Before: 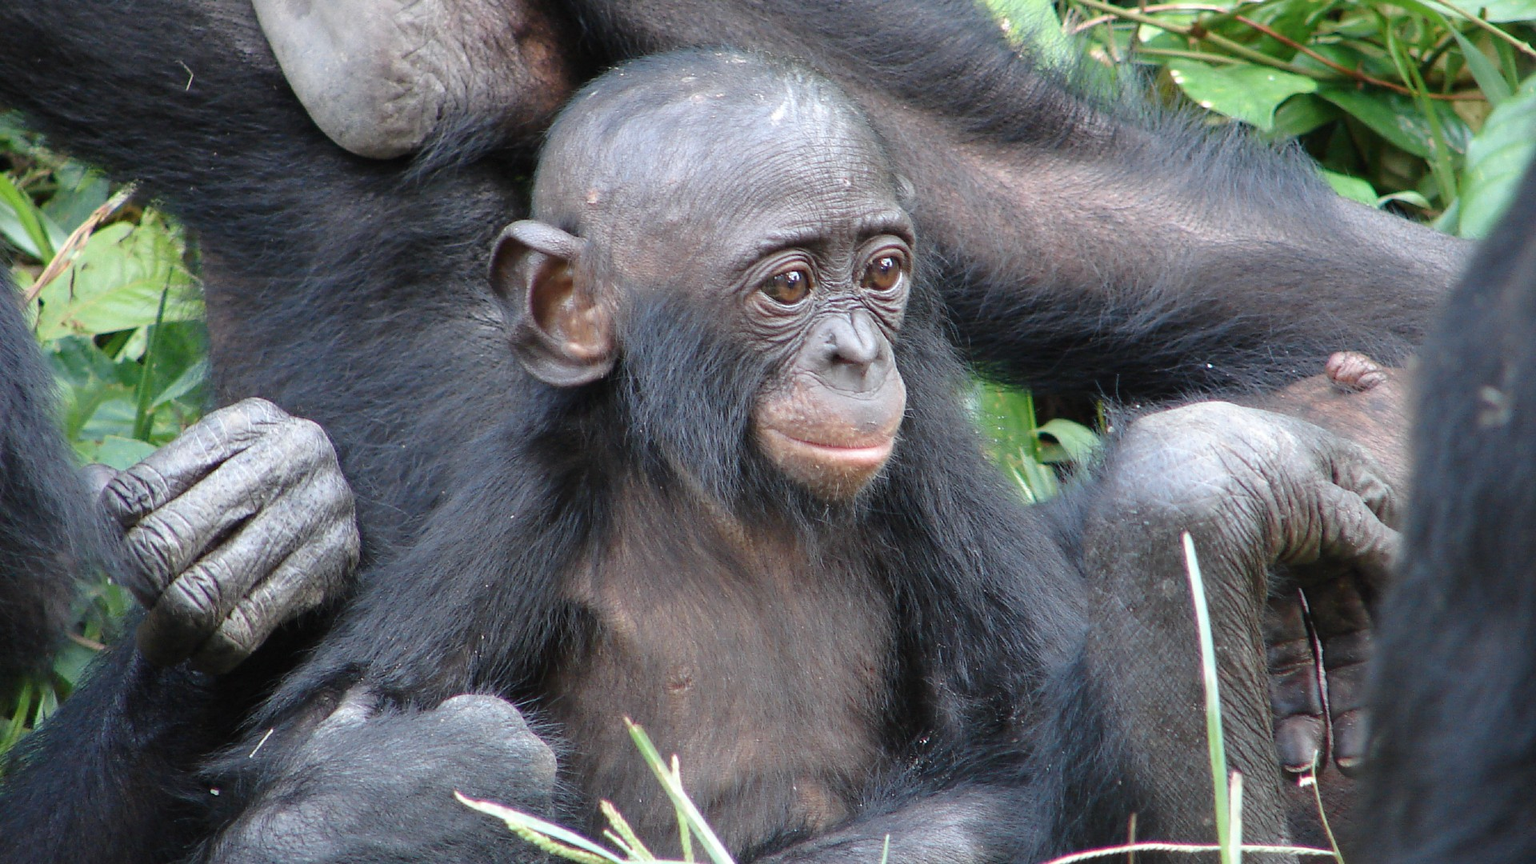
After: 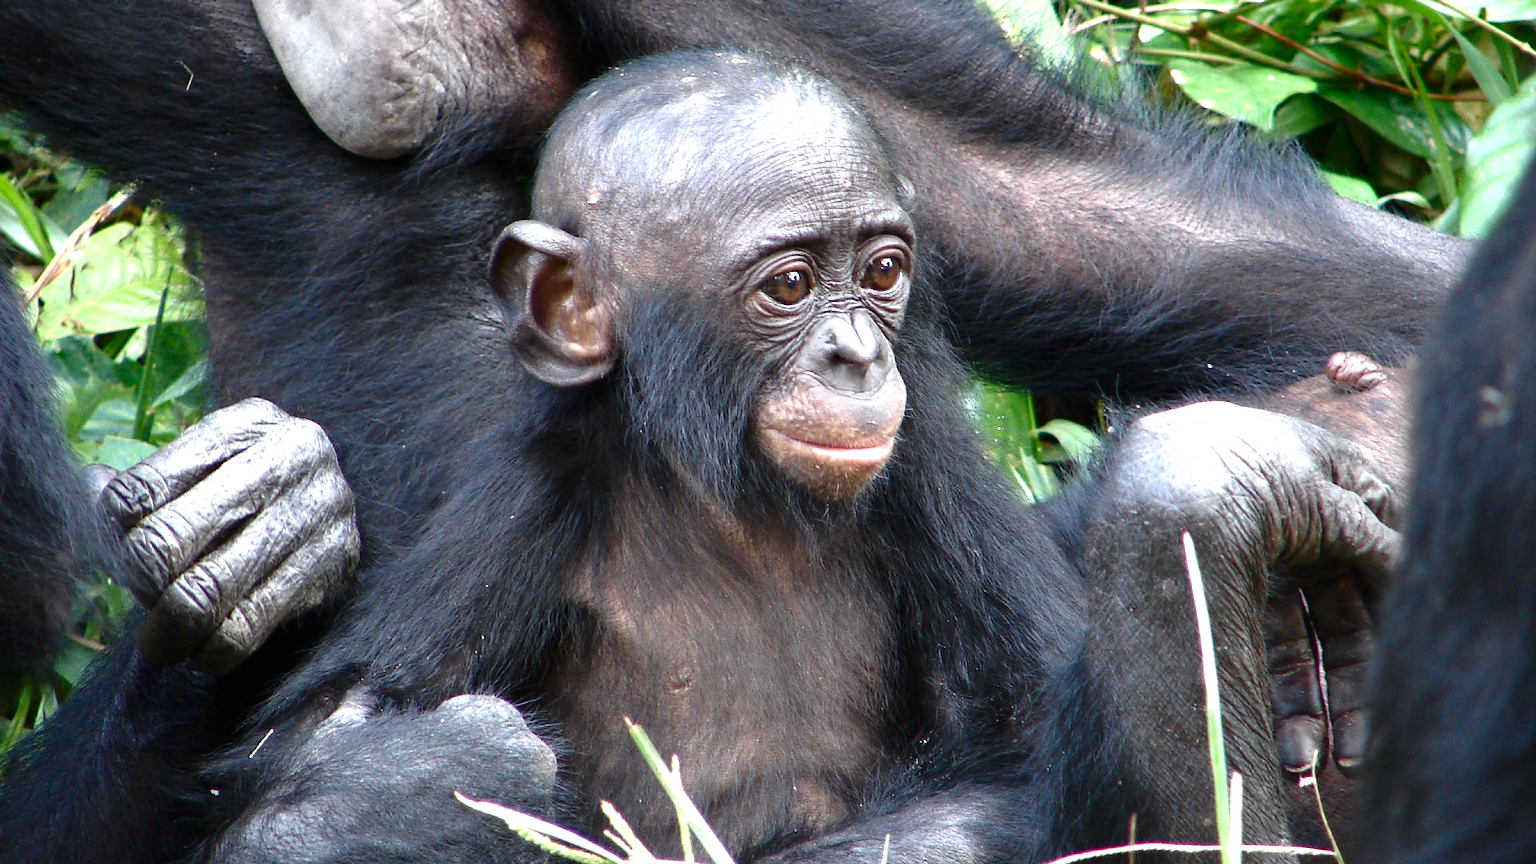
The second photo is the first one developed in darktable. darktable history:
contrast brightness saturation: brightness -0.218, saturation 0.077
tone equalizer: -8 EV -0.727 EV, -7 EV -0.685 EV, -6 EV -0.57 EV, -5 EV -0.367 EV, -3 EV 0.4 EV, -2 EV 0.6 EV, -1 EV 0.688 EV, +0 EV 0.744 EV, smoothing diameter 24.92%, edges refinement/feathering 9.21, preserve details guided filter
